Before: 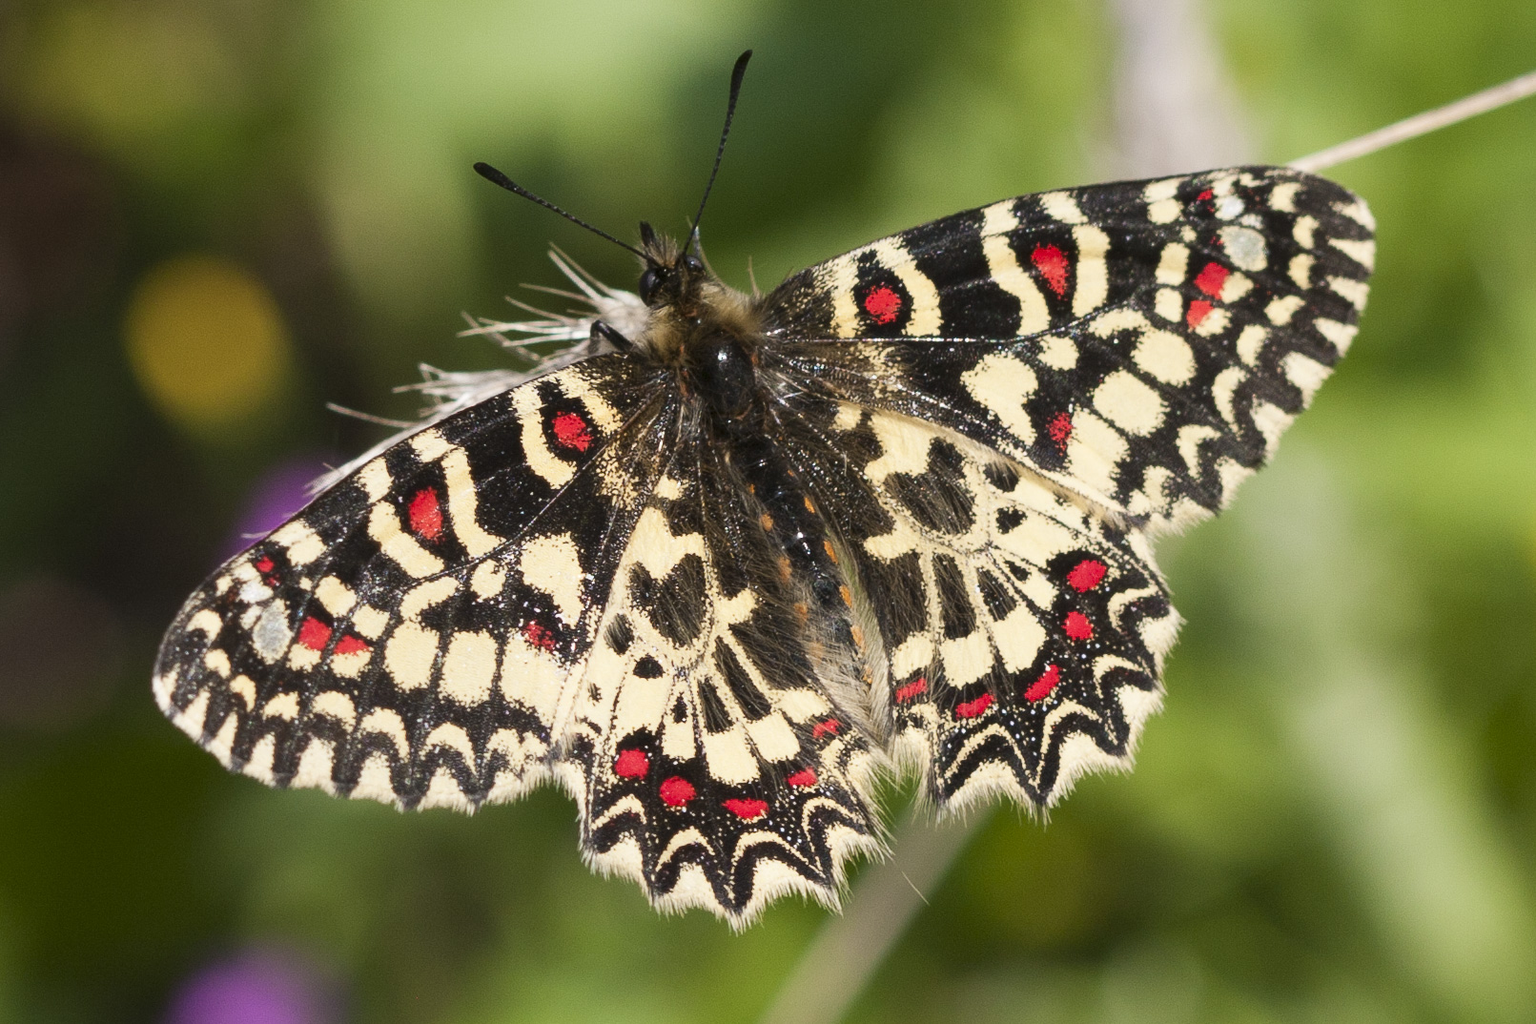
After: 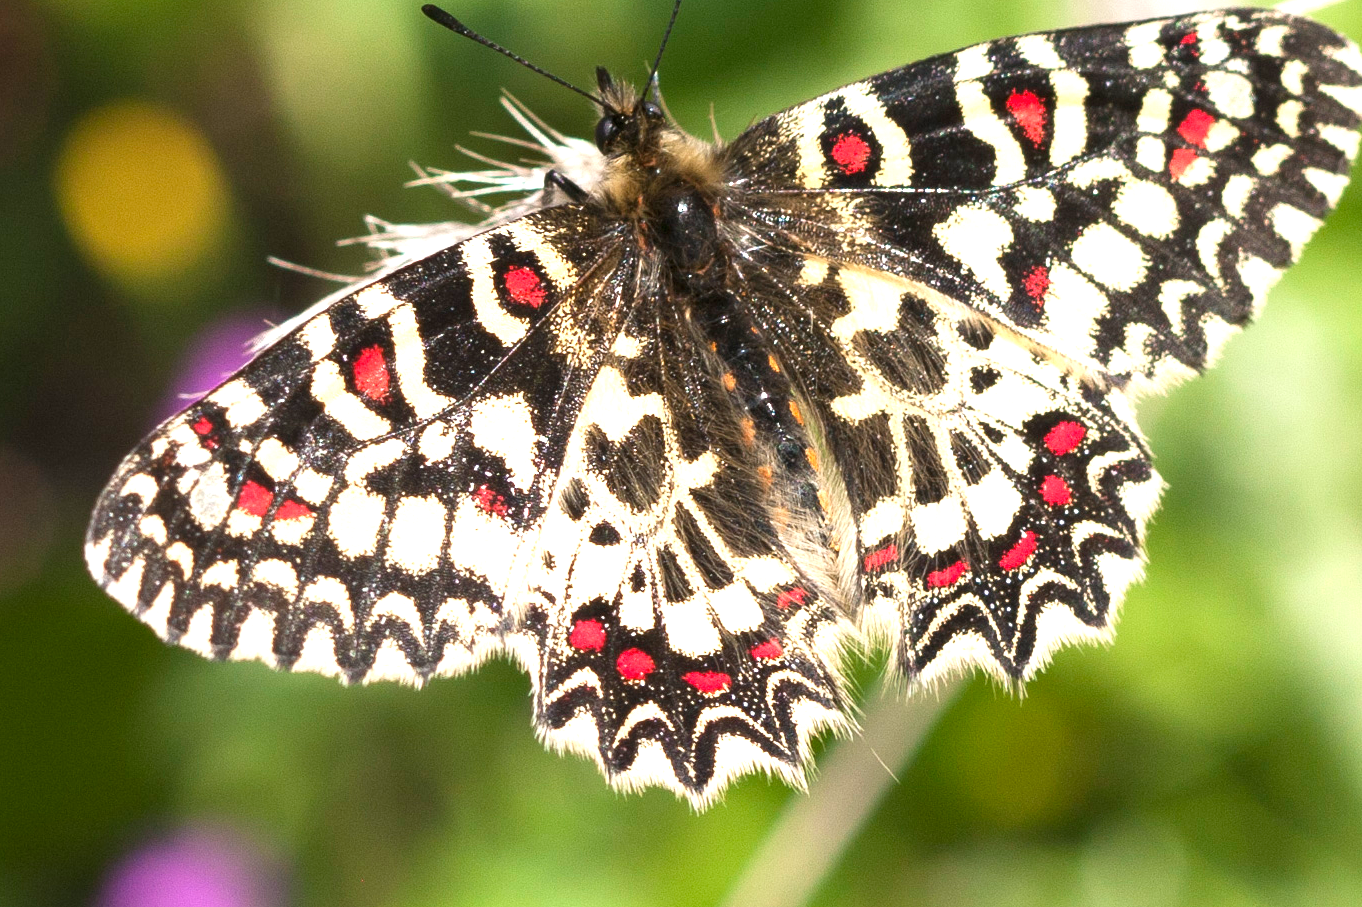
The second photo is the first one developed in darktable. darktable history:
exposure: black level correction 0, exposure 0.95 EV, compensate highlight preservation false
color correction: highlights a* -0.291, highlights b* -0.12
crop and rotate: left 4.682%, top 15.484%, right 10.714%
